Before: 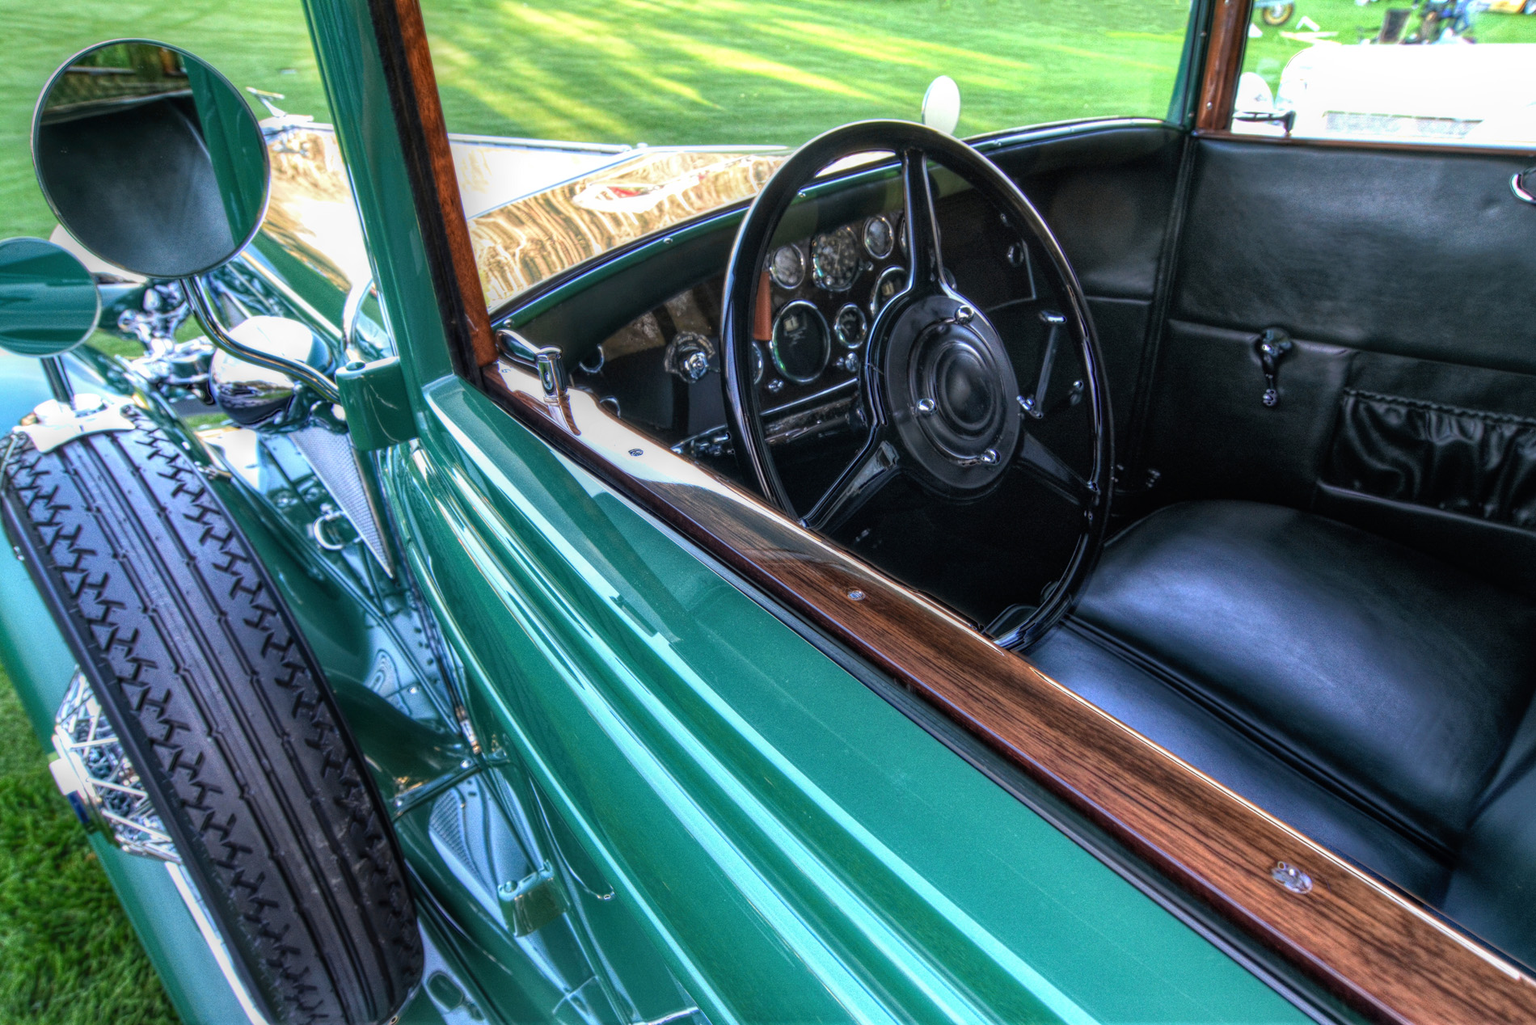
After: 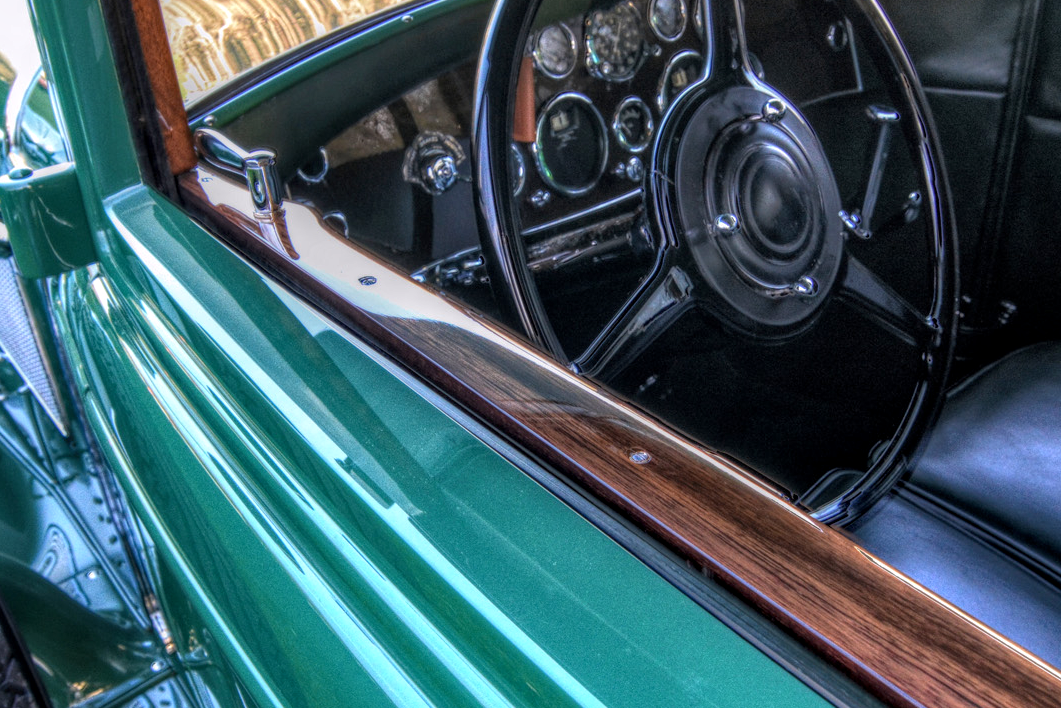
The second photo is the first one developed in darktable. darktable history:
white balance: red 1.009, blue 1.027
local contrast: on, module defaults
crop and rotate: left 22.13%, top 22.054%, right 22.026%, bottom 22.102%
shadows and highlights: shadows 25, highlights -25
